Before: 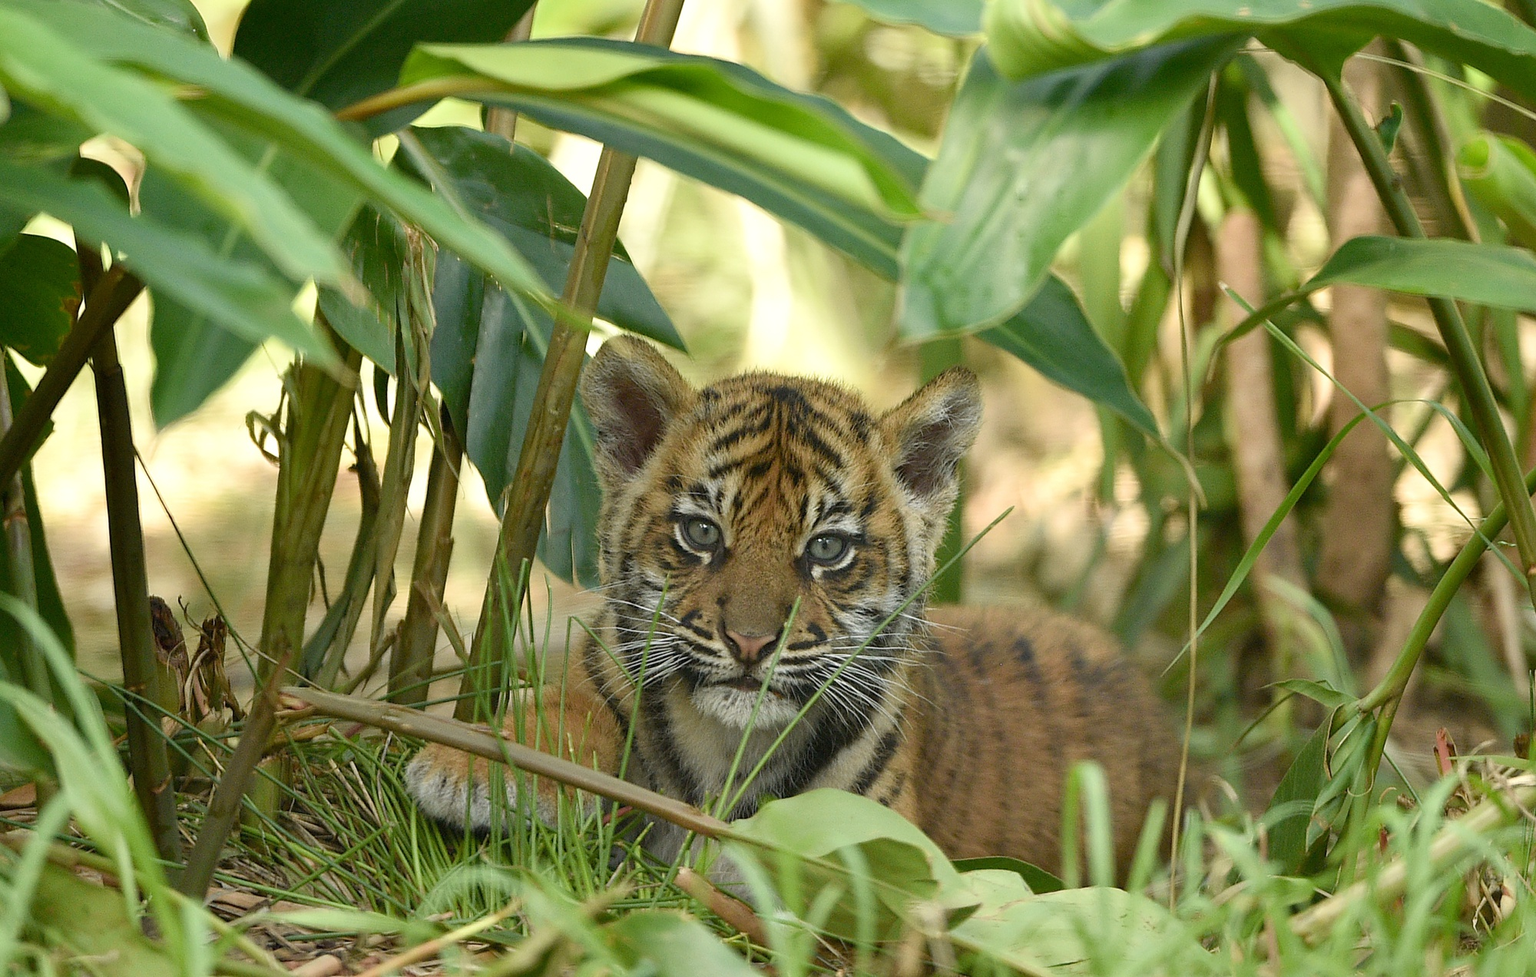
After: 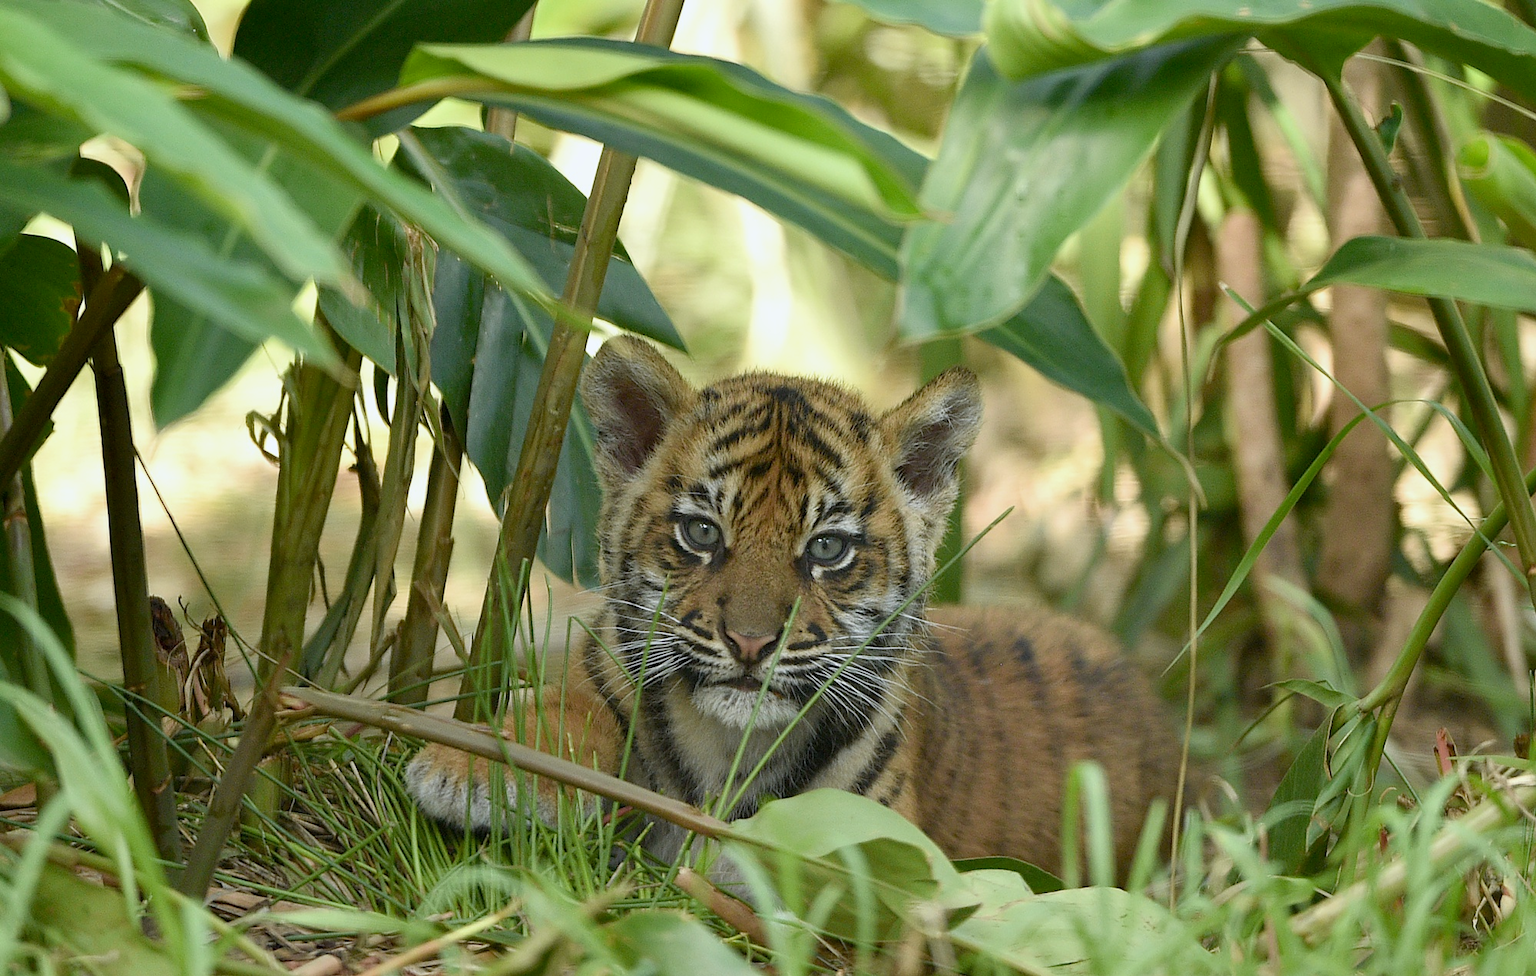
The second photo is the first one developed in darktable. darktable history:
exposure: black level correction 0.002, exposure -0.1 EV, compensate highlight preservation false
white balance: red 0.974, blue 1.044
